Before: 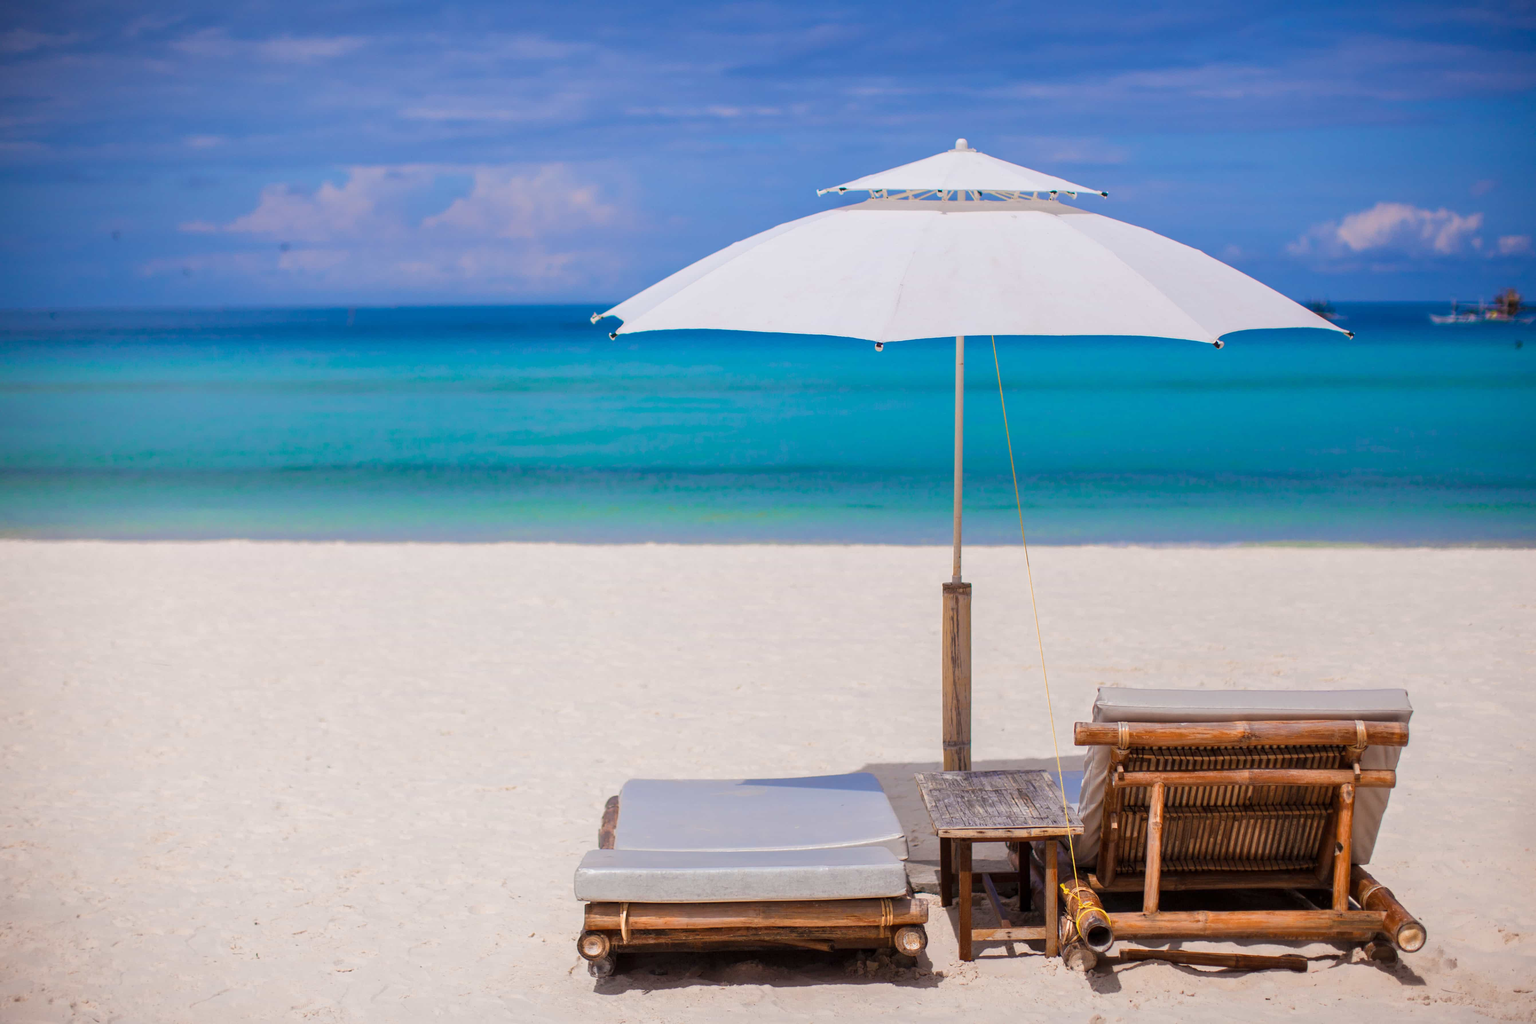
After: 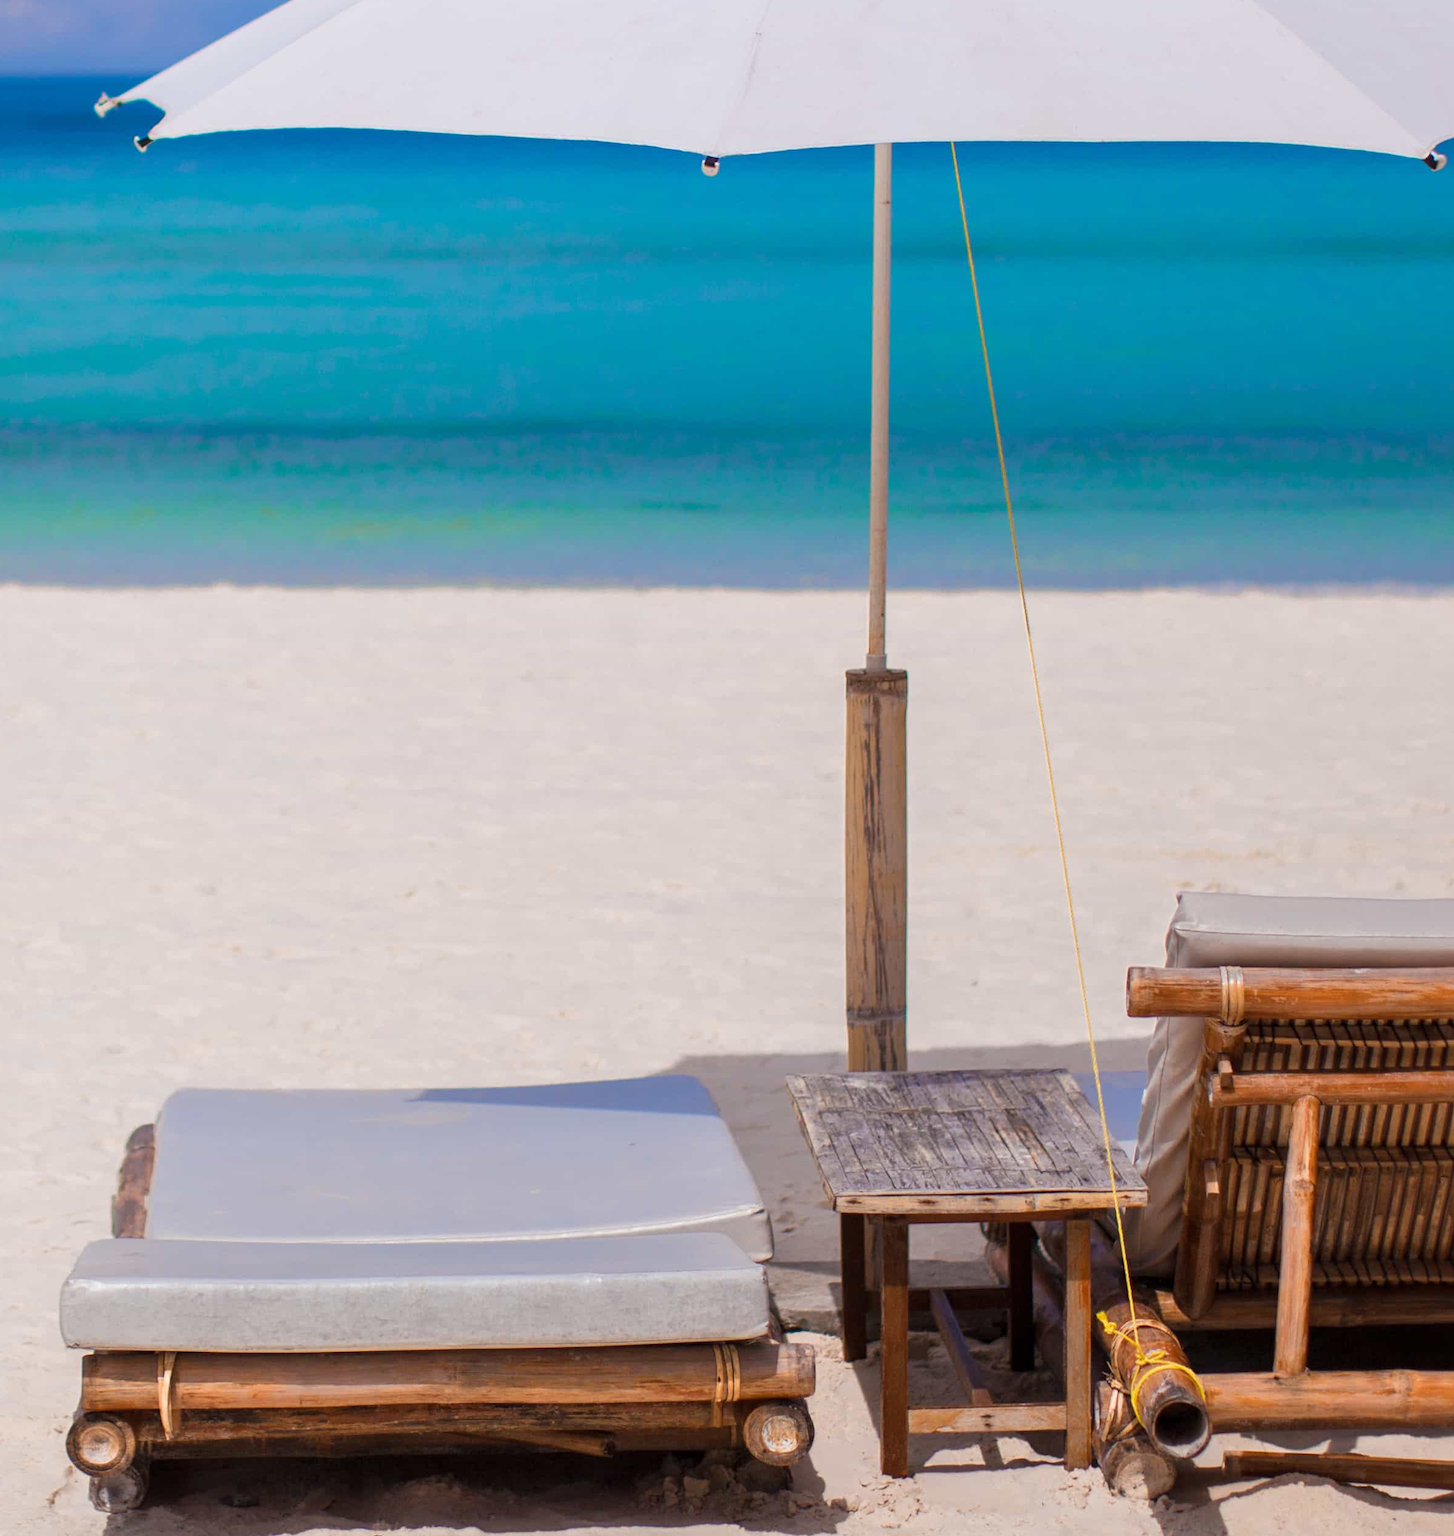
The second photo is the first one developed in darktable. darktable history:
crop: left 35.57%, top 26.293%, right 20.046%, bottom 3.412%
